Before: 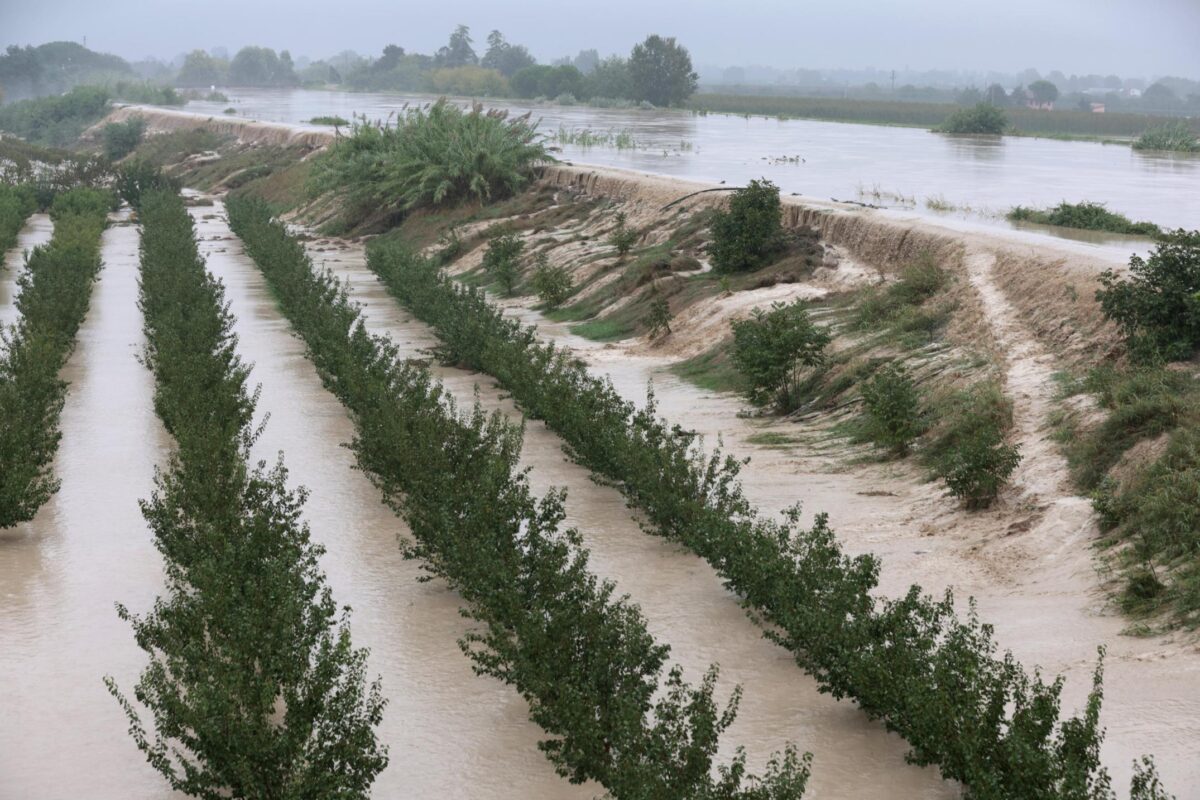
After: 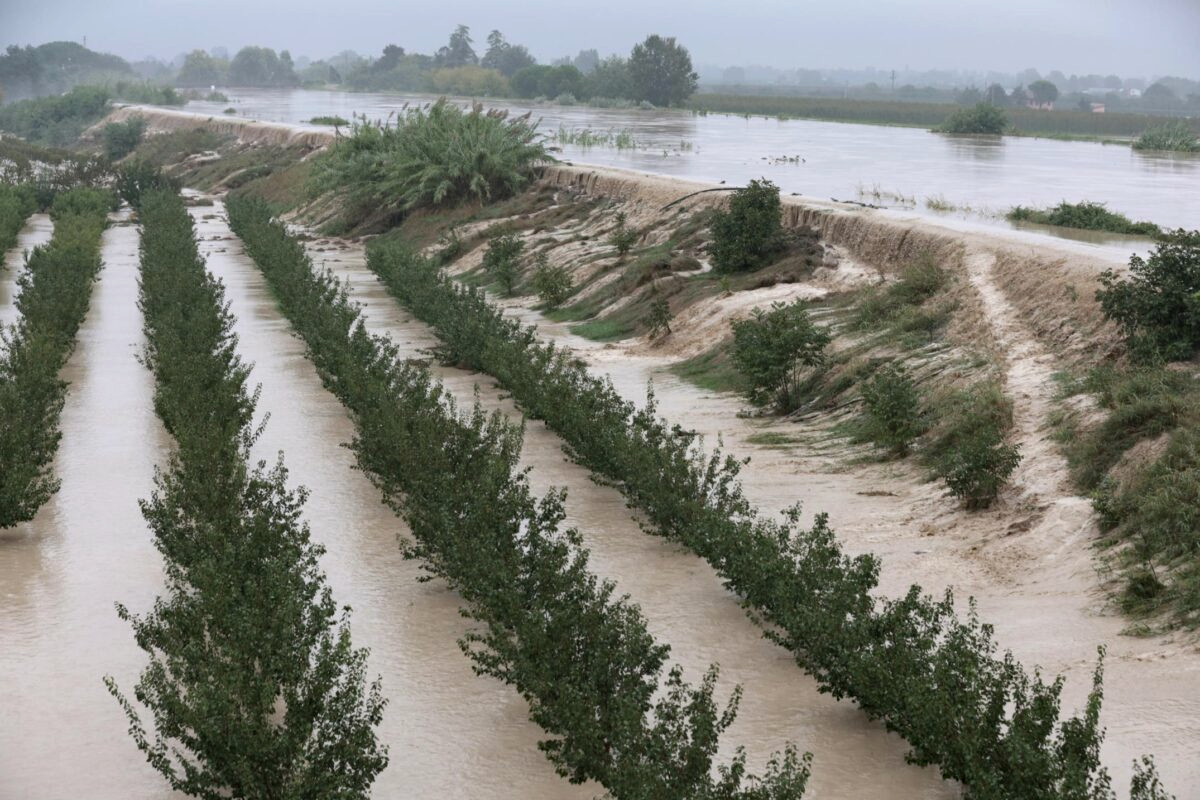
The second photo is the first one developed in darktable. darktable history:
haze removal: compatibility mode true, adaptive false
color correction: saturation 0.85
